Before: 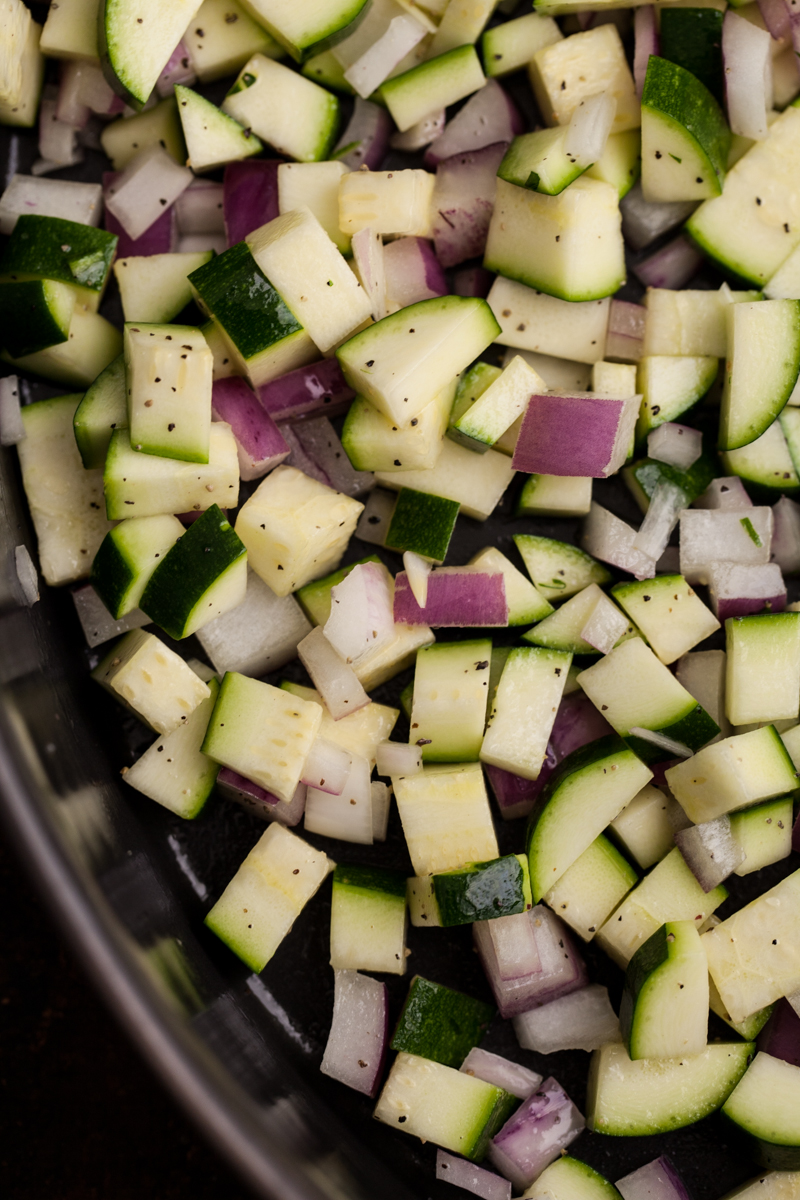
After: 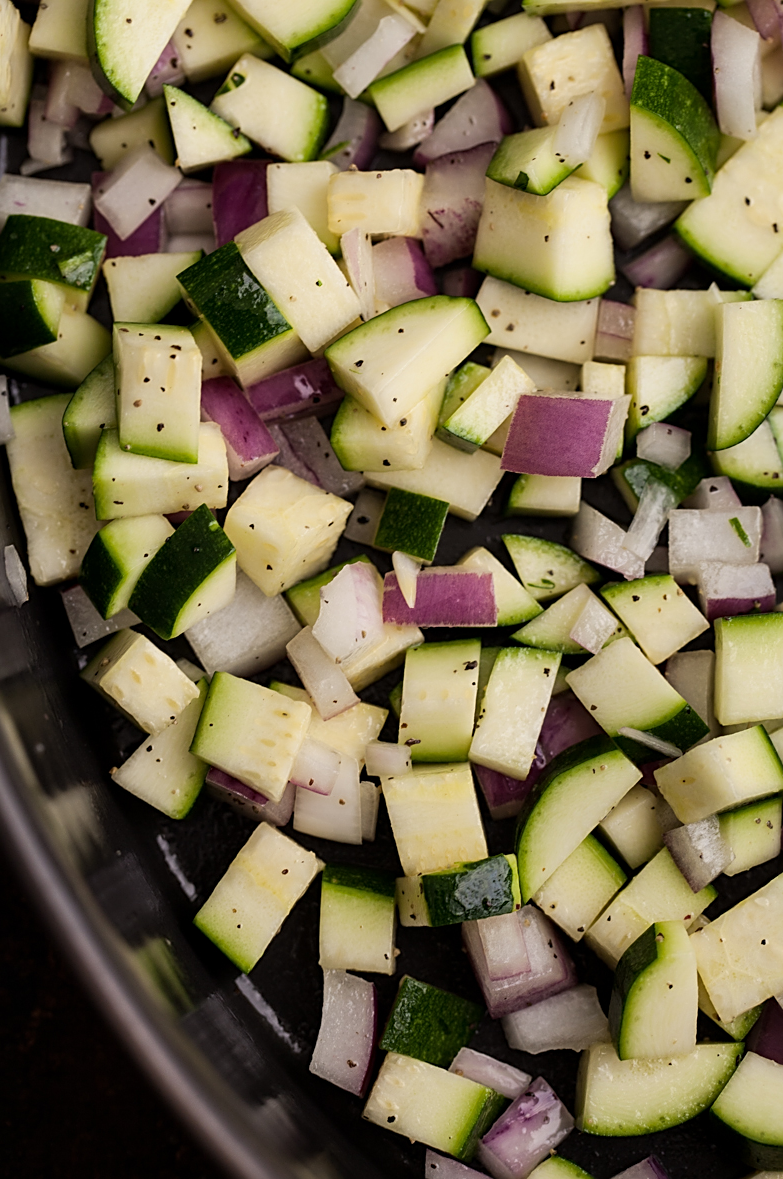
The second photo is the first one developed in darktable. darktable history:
crop and rotate: left 1.494%, right 0.515%, bottom 1.682%
sharpen: on, module defaults
